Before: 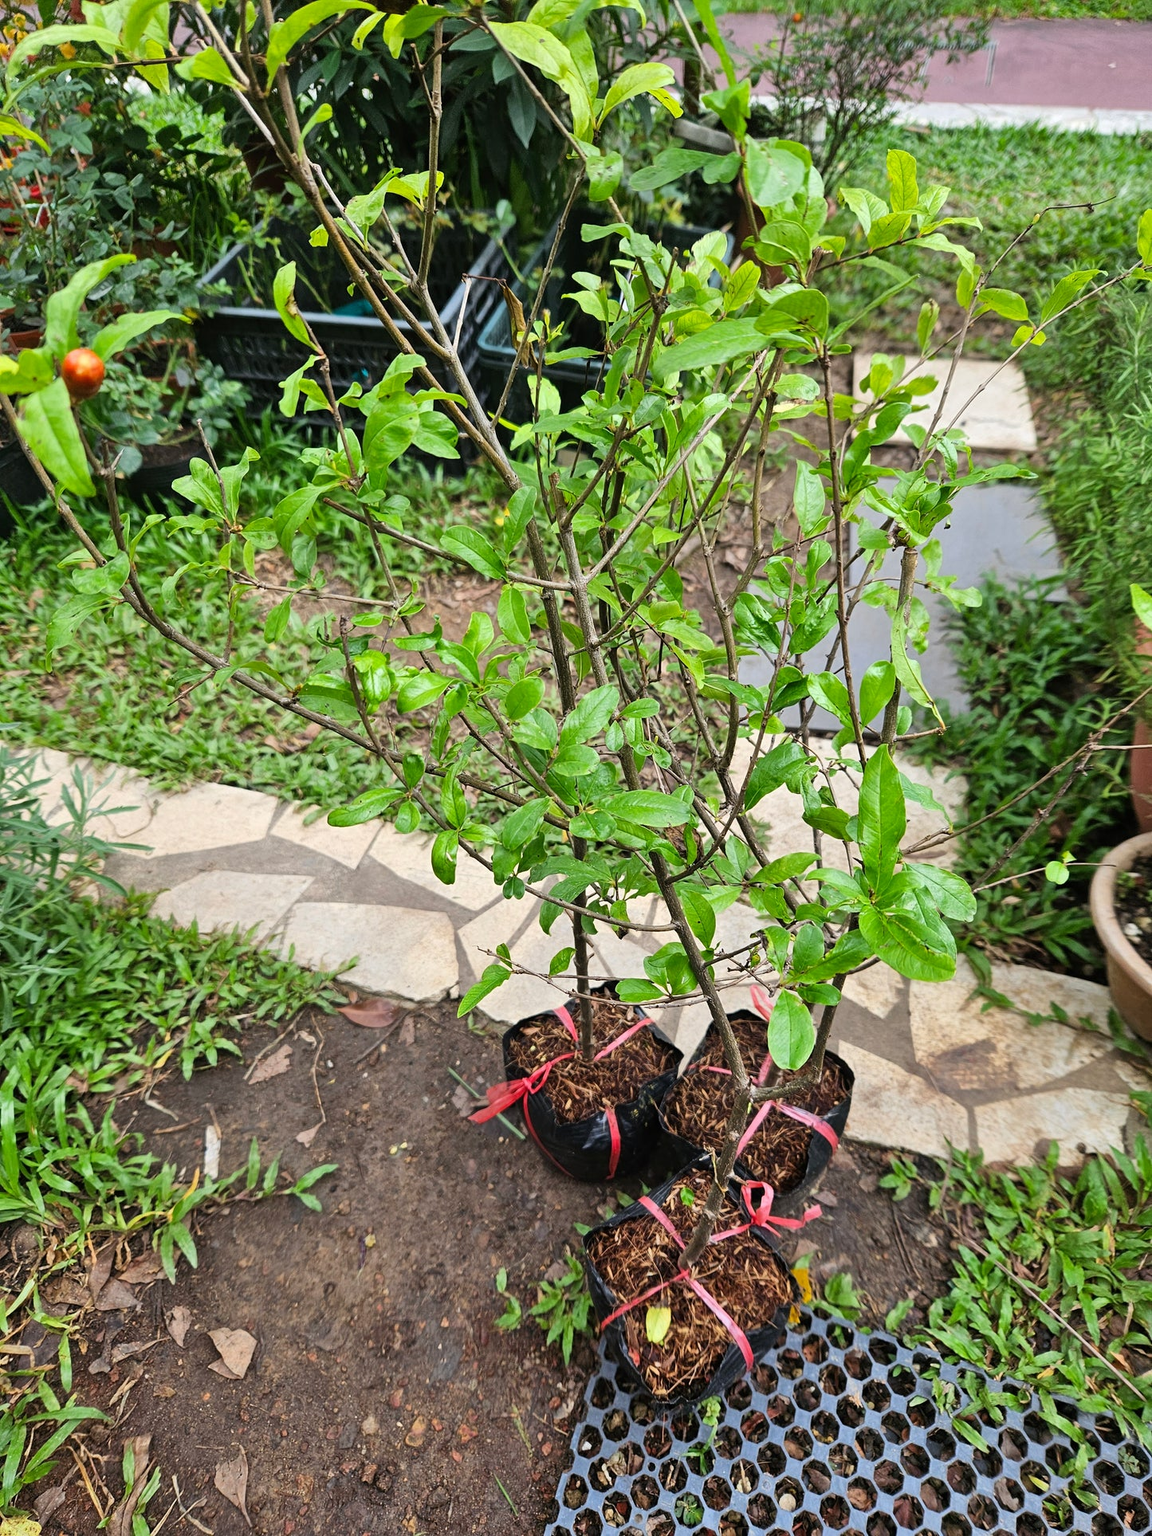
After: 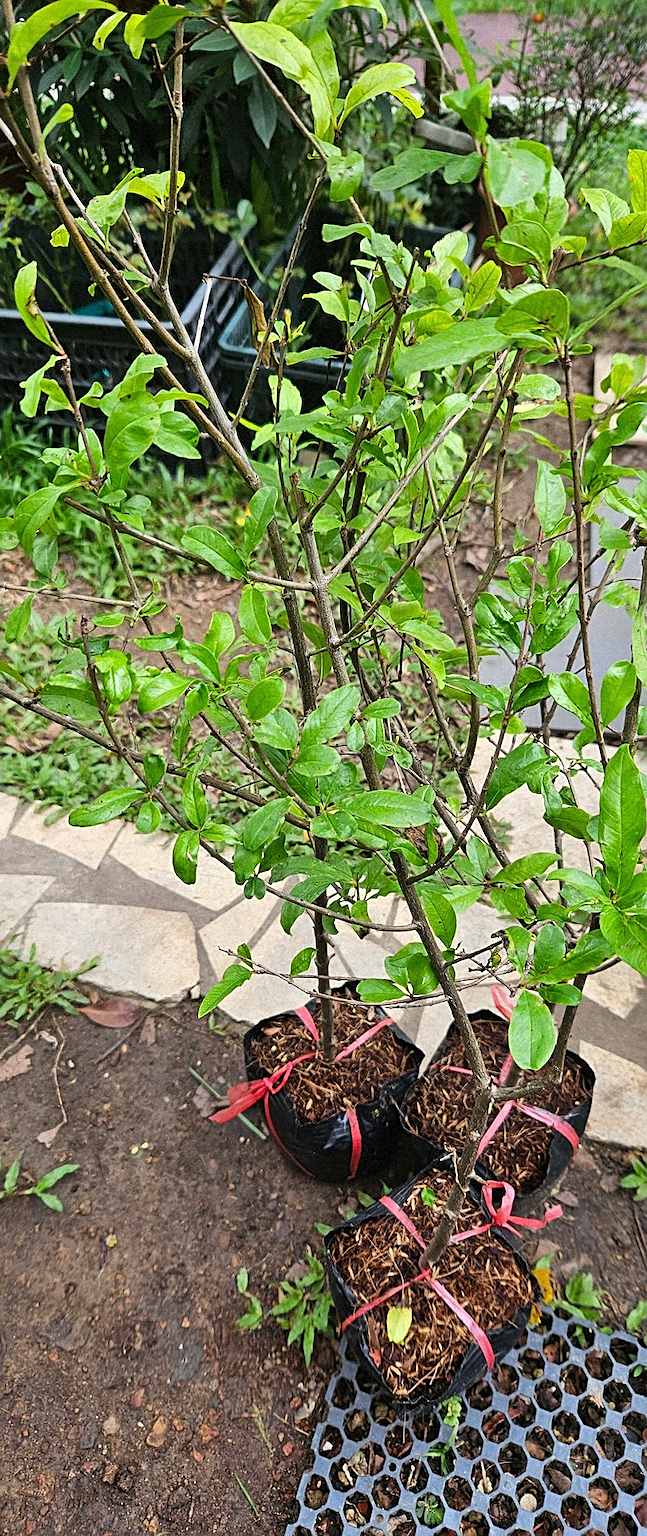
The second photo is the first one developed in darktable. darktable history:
grain: mid-tones bias 0%
crop and rotate: left 22.516%, right 21.234%
sharpen: on, module defaults
